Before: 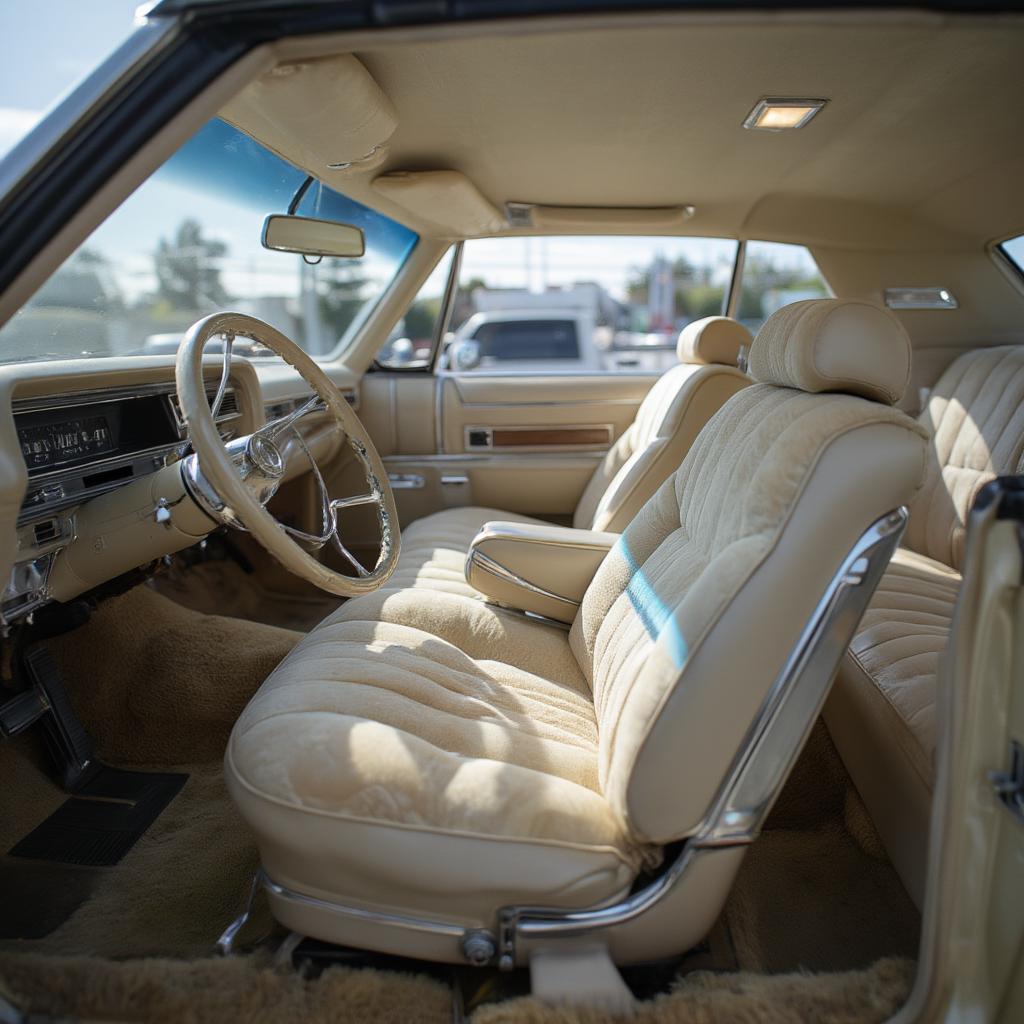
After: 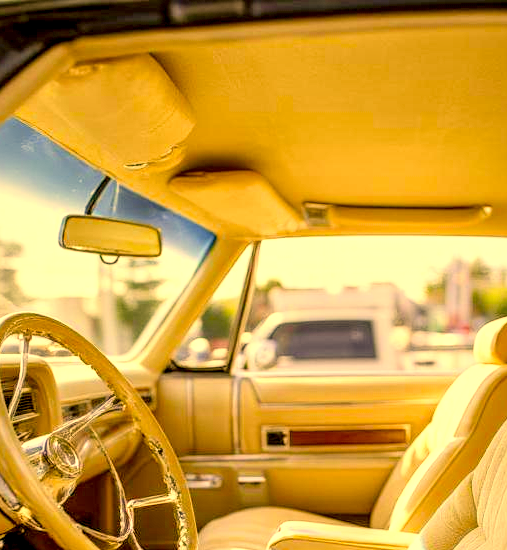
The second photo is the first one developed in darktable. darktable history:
crop: left 19.872%, right 30.573%, bottom 46.283%
contrast equalizer: y [[0.5, 0.504, 0.515, 0.527, 0.535, 0.534], [0.5 ×6], [0.491, 0.387, 0.179, 0.068, 0.068, 0.068], [0 ×5, 0.023], [0 ×6]], mix 0.154
color correction: highlights a* 10.67, highlights b* 29.88, shadows a* 2.74, shadows b* 17.56, saturation 1.74
local contrast: highlights 17%, detail 185%
filmic rgb: black relative exposure -6.59 EV, white relative exposure 4.7 EV, hardness 3.15, contrast 0.803, iterations of high-quality reconstruction 10
exposure: black level correction 0.001, exposure 1.829 EV, compensate highlight preservation false
